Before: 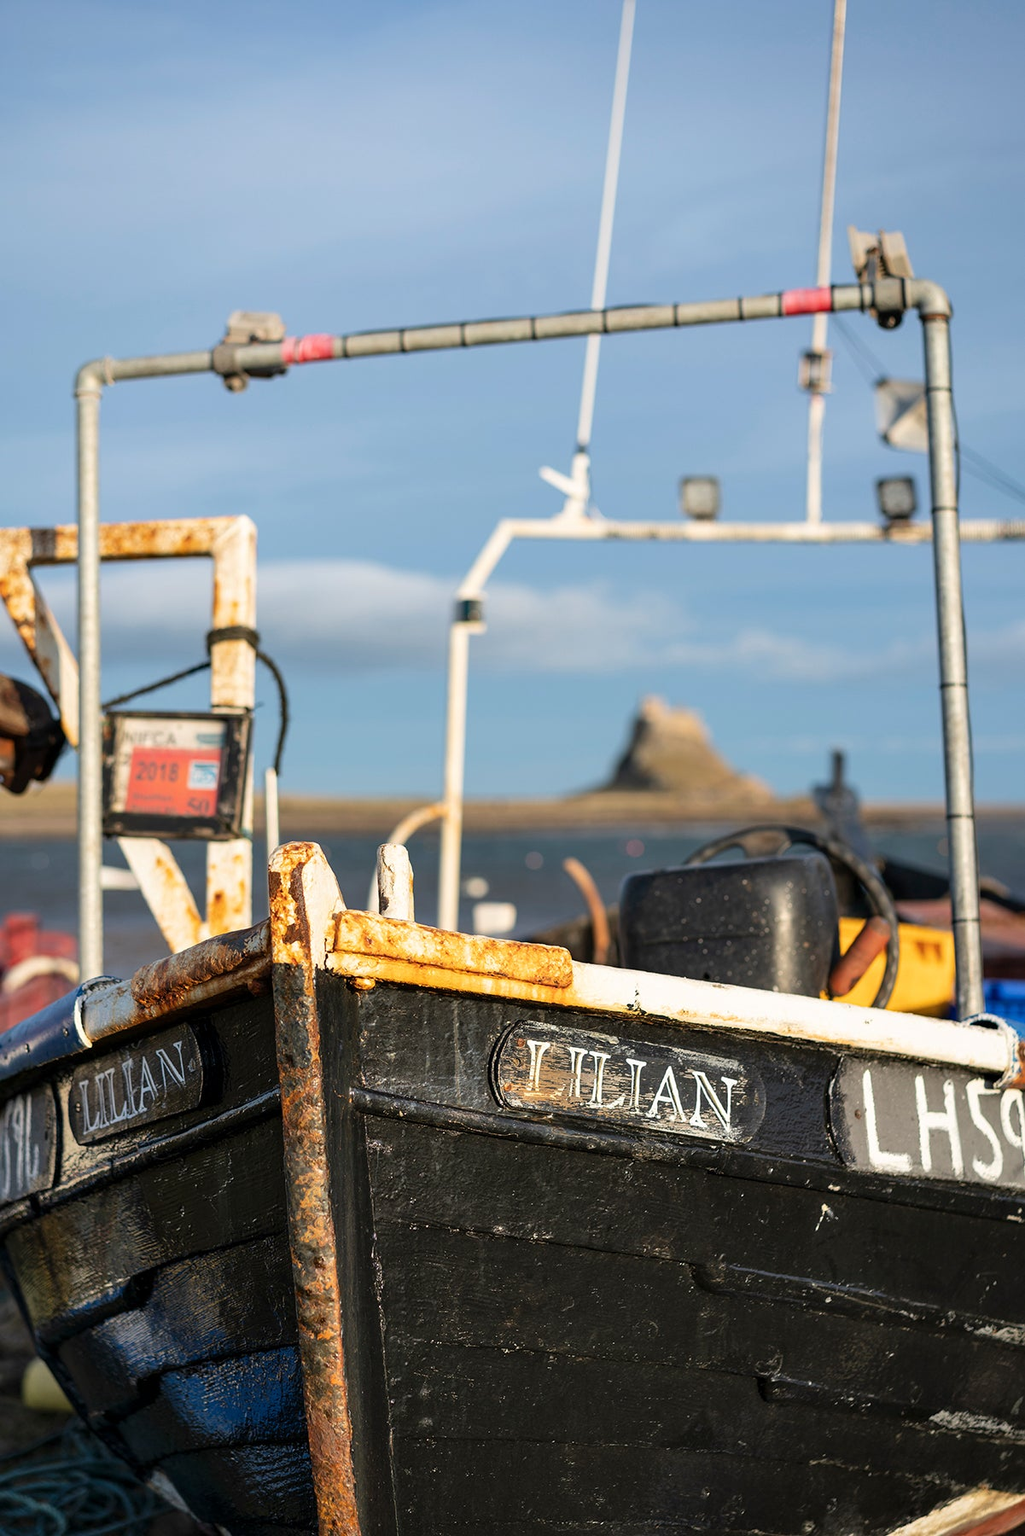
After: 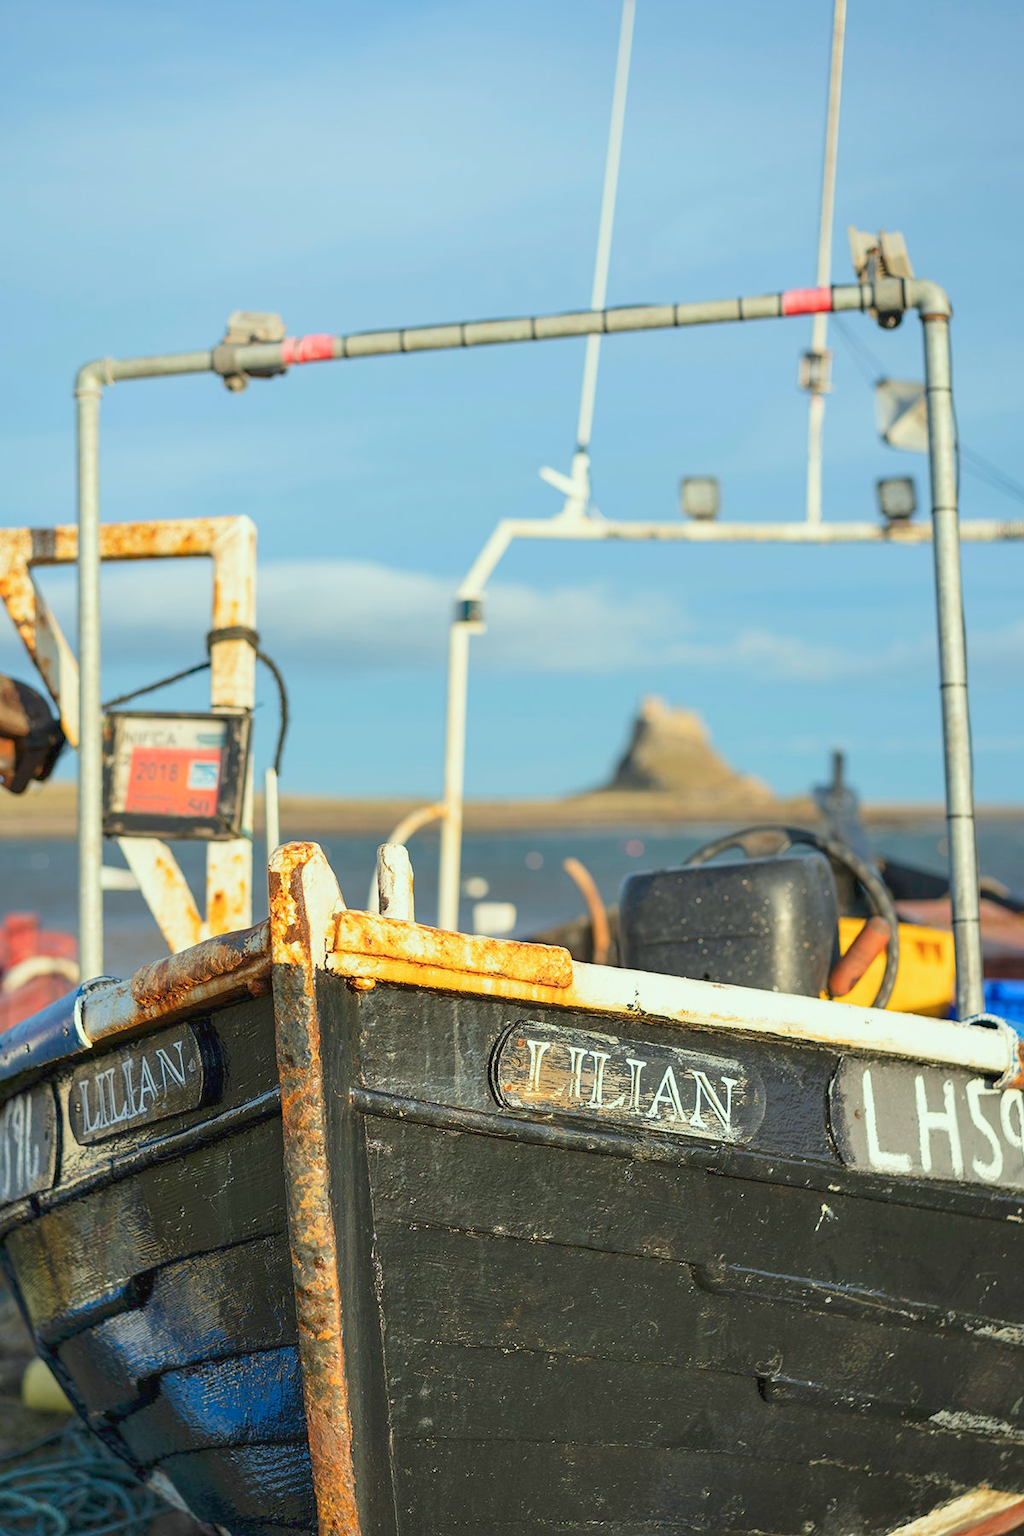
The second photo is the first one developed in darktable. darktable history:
color balance rgb: contrast -30%
color correction: highlights a* -8, highlights b* 3.1
exposure: black level correction 0, exposure 0.95 EV, compensate exposure bias true, compensate highlight preservation false
